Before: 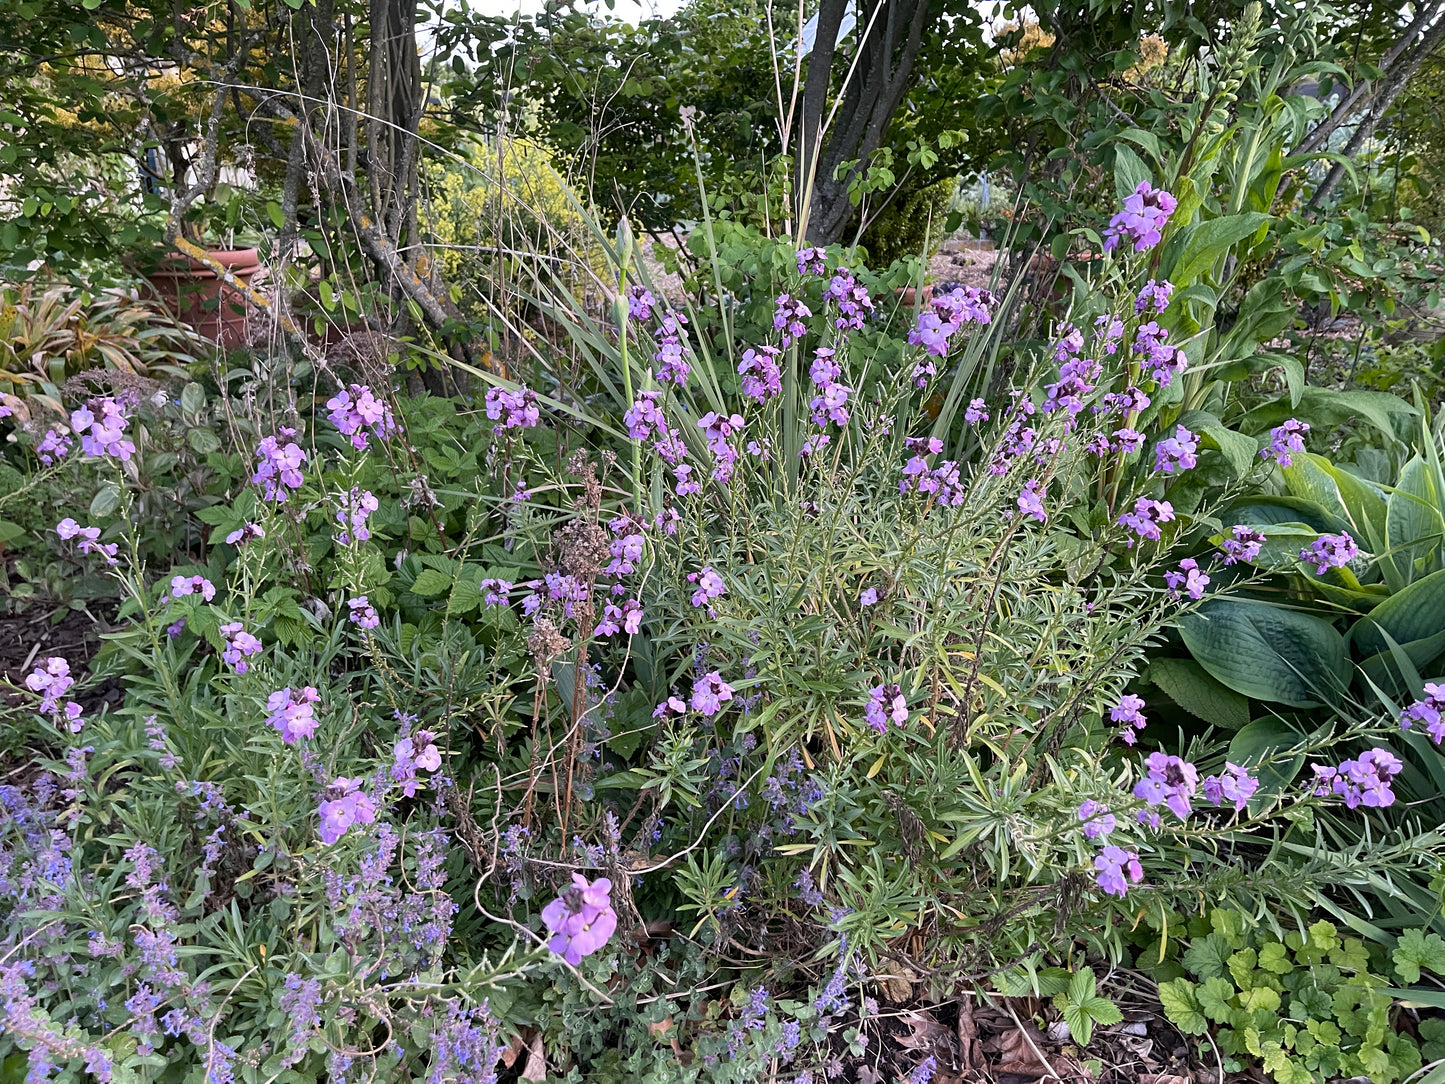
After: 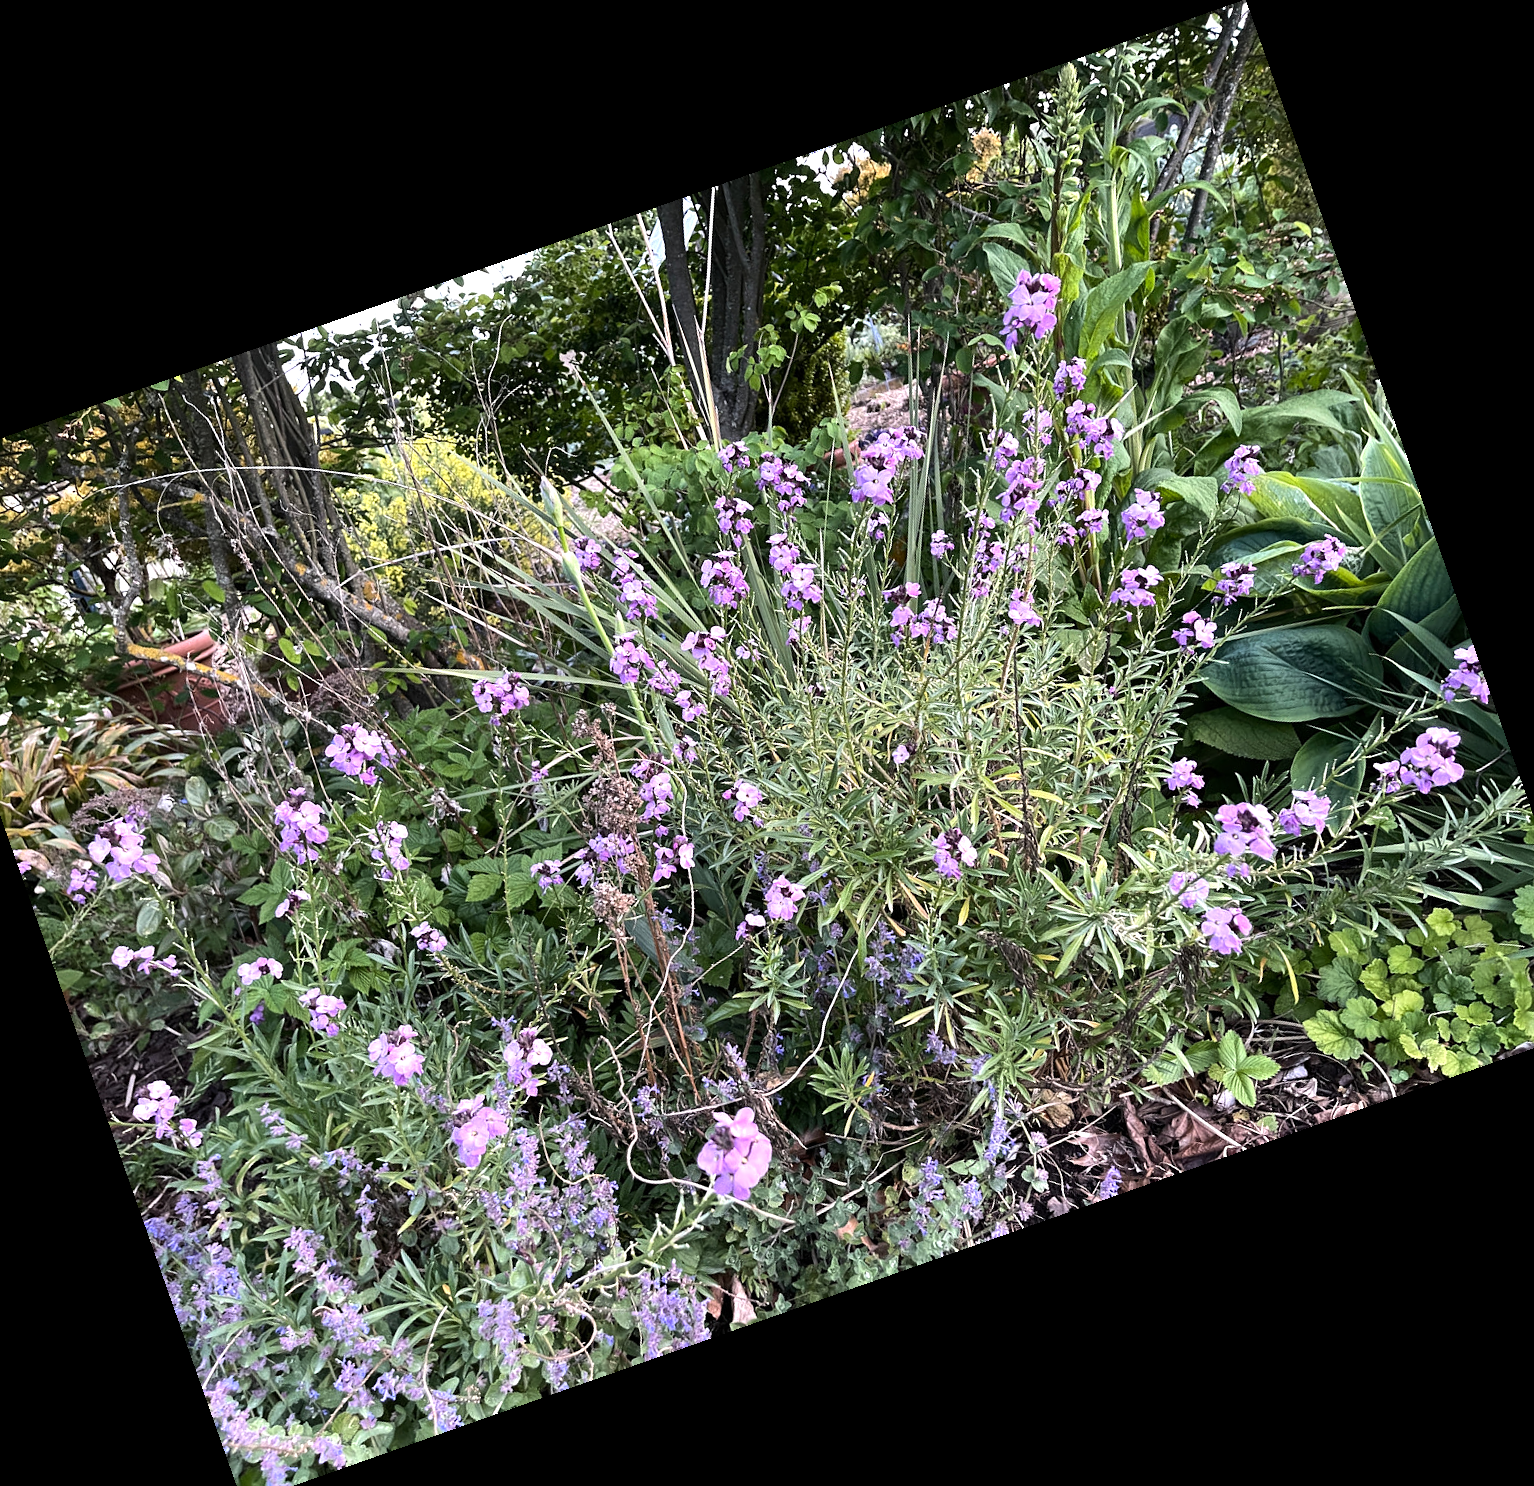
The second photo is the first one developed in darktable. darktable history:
crop and rotate: angle 19.43°, left 6.812%, right 4.125%, bottom 1.087%
tone equalizer: -8 EV -0.75 EV, -7 EV -0.7 EV, -6 EV -0.6 EV, -5 EV -0.4 EV, -3 EV 0.4 EV, -2 EV 0.6 EV, -1 EV 0.7 EV, +0 EV 0.75 EV, edges refinement/feathering 500, mask exposure compensation -1.57 EV, preserve details no
